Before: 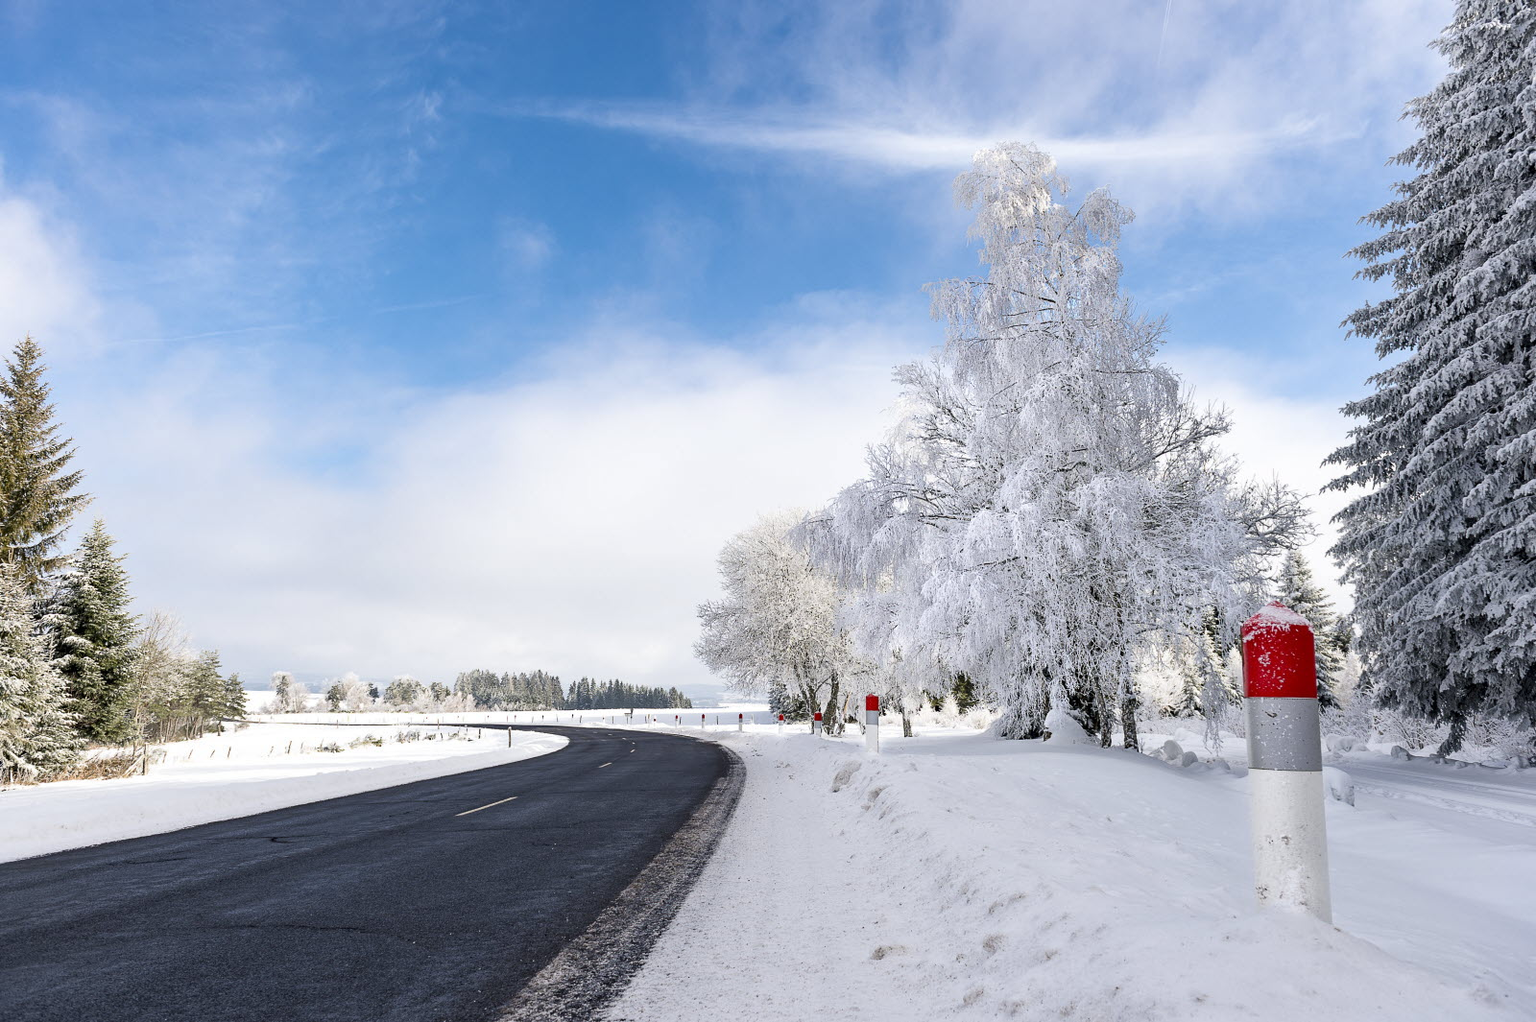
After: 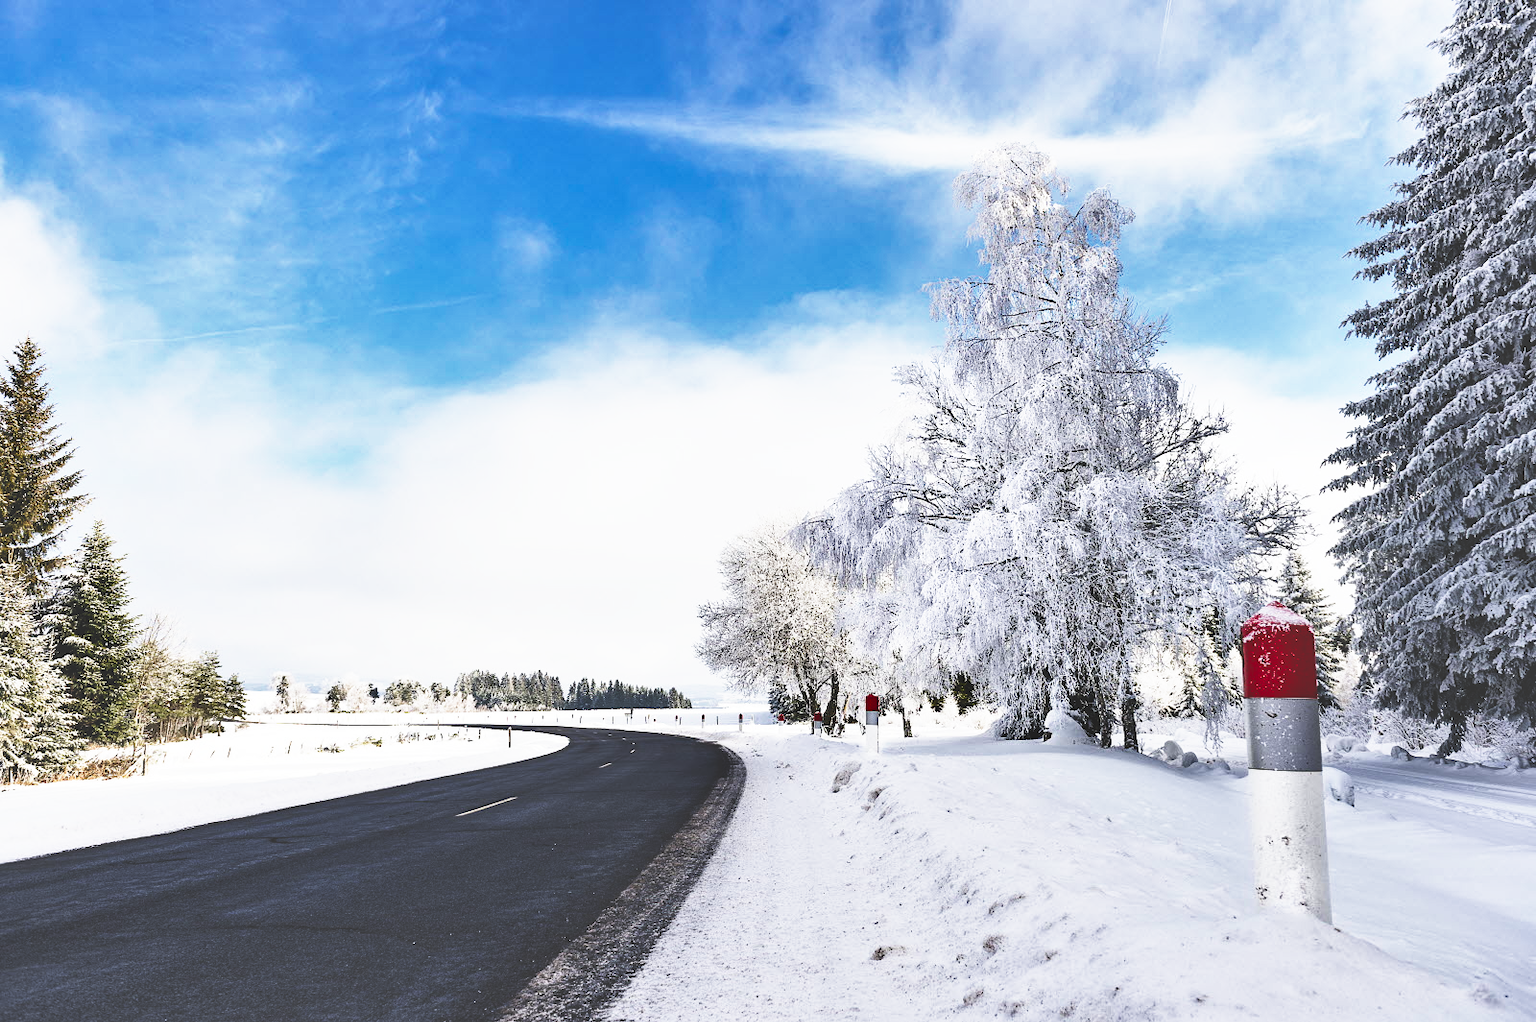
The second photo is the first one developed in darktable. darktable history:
base curve: curves: ch0 [(0, 0.036) (0.007, 0.037) (0.604, 0.887) (1, 1)], preserve colors none
shadows and highlights: shadows 53, soften with gaussian
